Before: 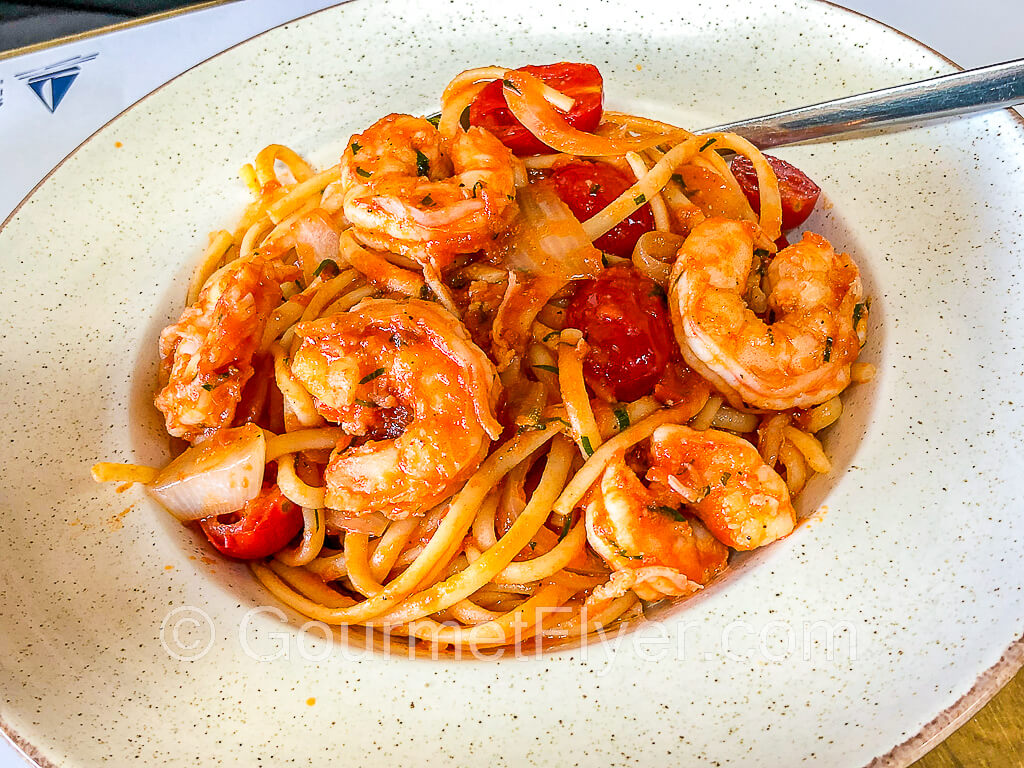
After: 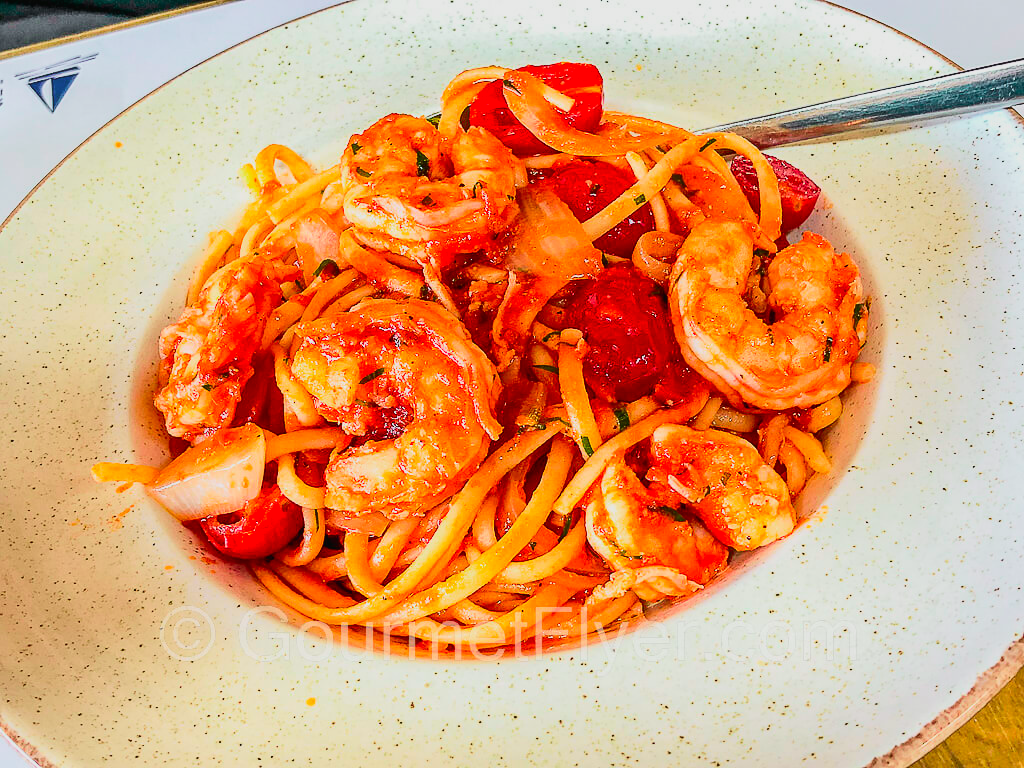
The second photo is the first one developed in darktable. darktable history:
tone curve: curves: ch0 [(0, 0.018) (0.036, 0.038) (0.15, 0.131) (0.27, 0.247) (0.503, 0.556) (0.763, 0.785) (1, 0.919)]; ch1 [(0, 0) (0.203, 0.158) (0.333, 0.283) (0.451, 0.417) (0.502, 0.5) (0.519, 0.522) (0.562, 0.588) (0.603, 0.664) (0.722, 0.813) (1, 1)]; ch2 [(0, 0) (0.29, 0.295) (0.404, 0.436) (0.497, 0.499) (0.521, 0.523) (0.561, 0.605) (0.639, 0.664) (0.712, 0.764) (1, 1)], color space Lab, independent channels, preserve colors none
